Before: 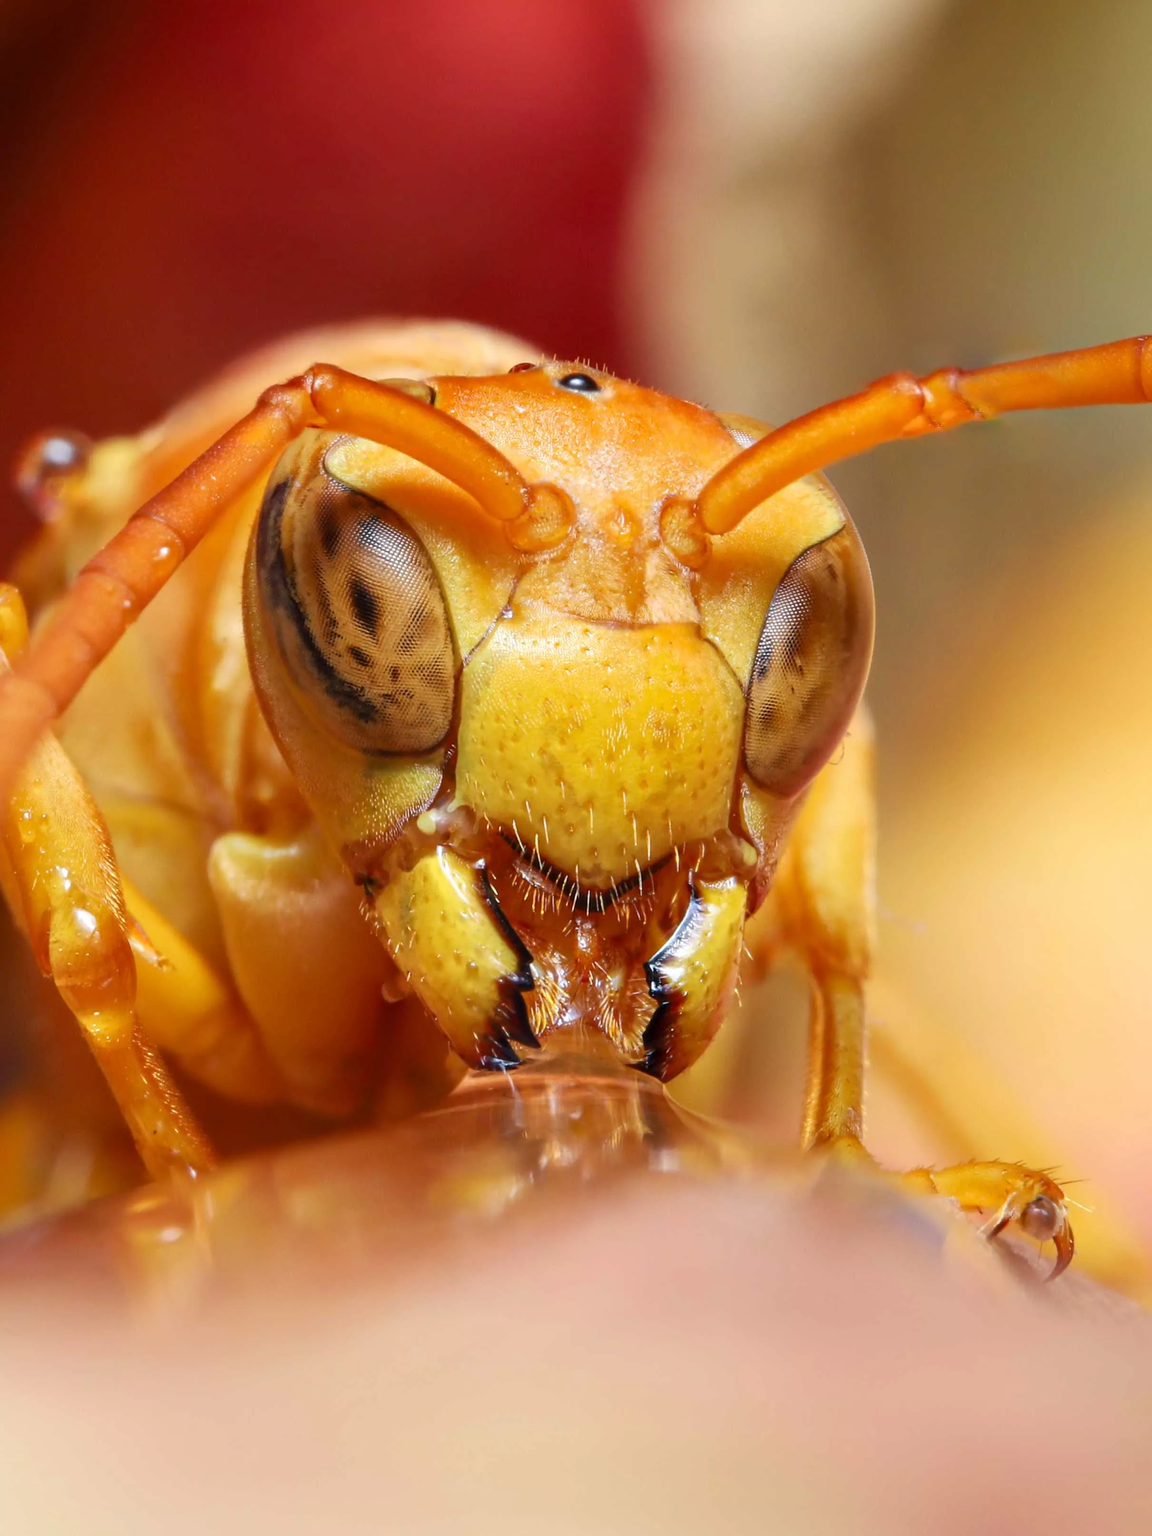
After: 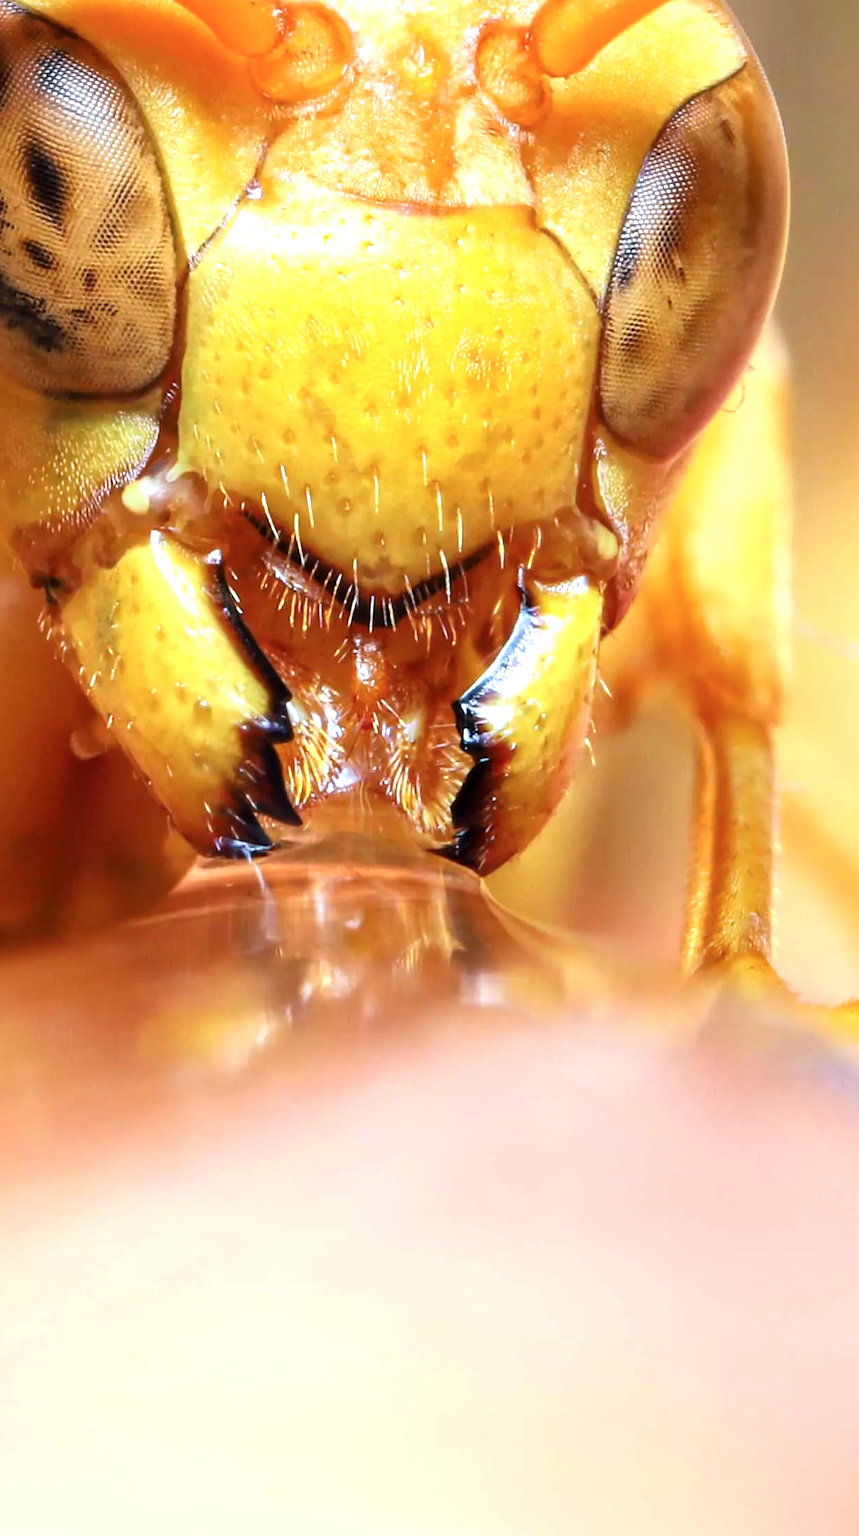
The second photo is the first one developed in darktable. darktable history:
tone equalizer: -8 EV -0.784 EV, -7 EV -0.738 EV, -6 EV -0.579 EV, -5 EV -0.395 EV, -3 EV 0.386 EV, -2 EV 0.6 EV, -1 EV 0.684 EV, +0 EV 0.771 EV
color calibration: illuminant custom, x 0.368, y 0.373, temperature 4347.56 K
crop and rotate: left 28.95%, top 31.382%, right 19.82%
